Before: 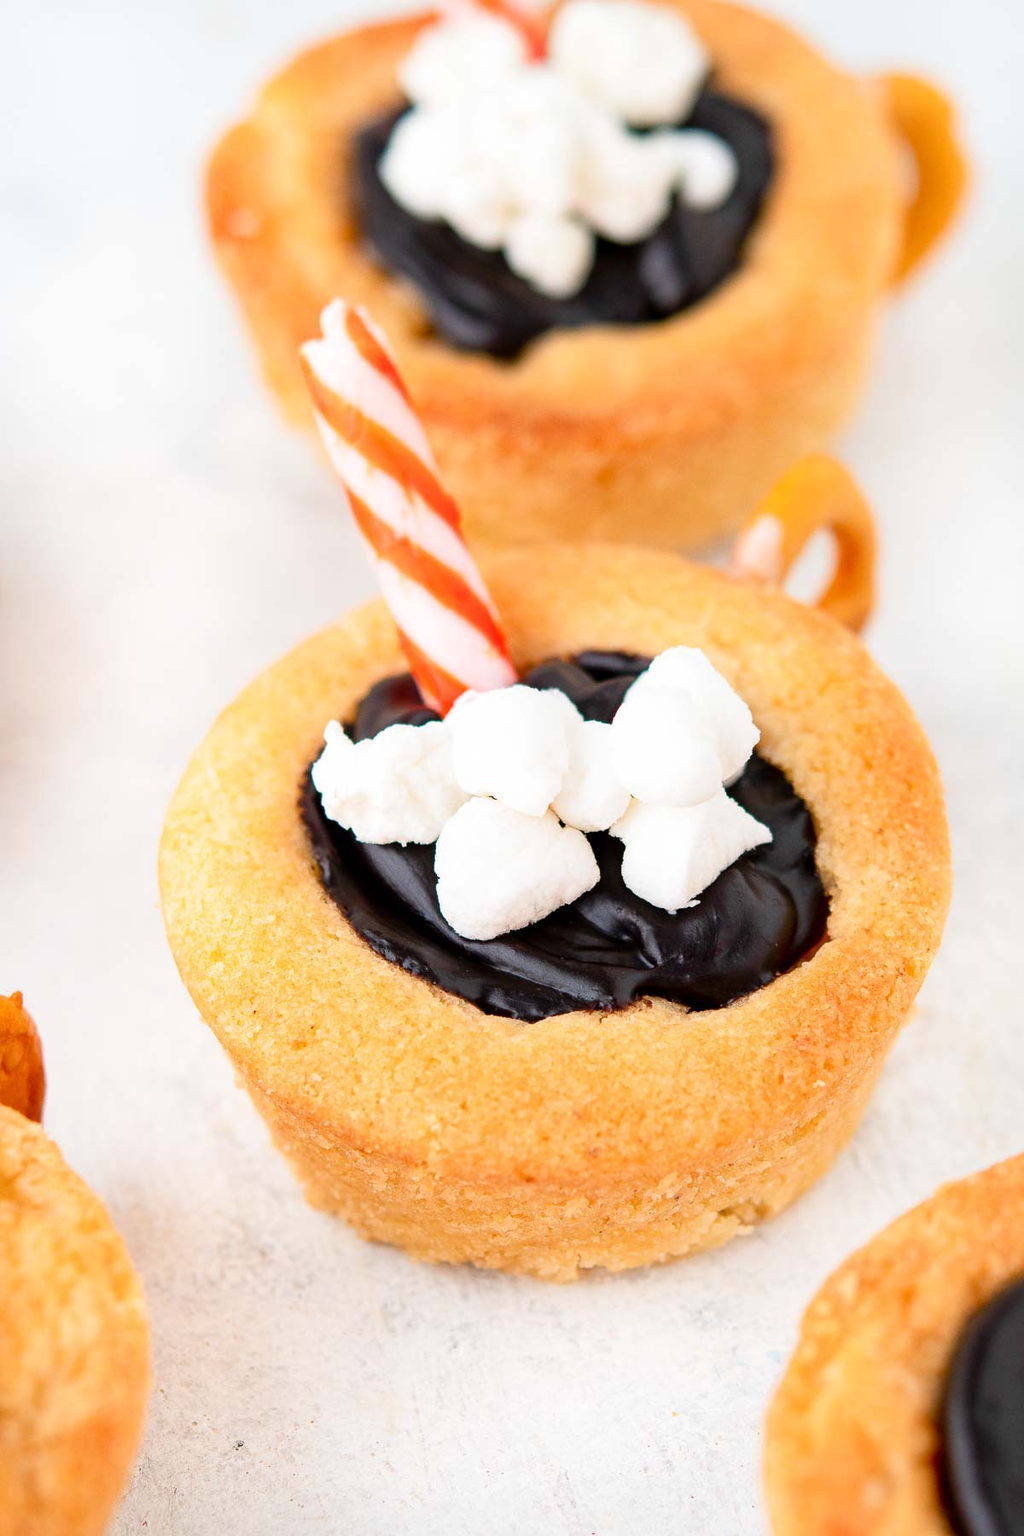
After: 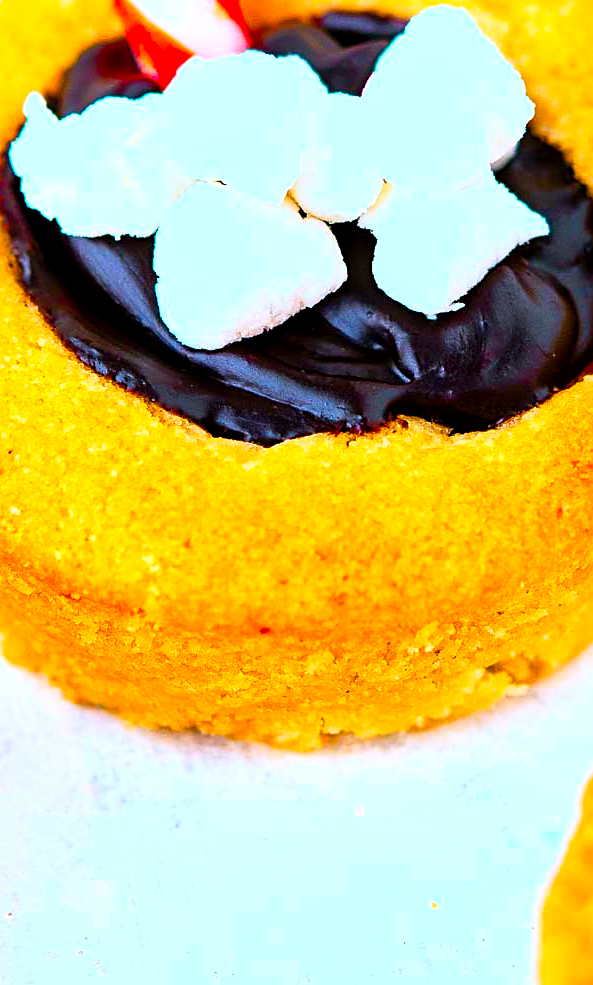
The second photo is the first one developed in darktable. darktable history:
local contrast: mode bilateral grid, contrast 25, coarseness 47, detail 151%, midtone range 0.2
color balance rgb: linear chroma grading › global chroma 9%, perceptual saturation grading › global saturation 36%, perceptual saturation grading › shadows 35%, perceptual brilliance grading › global brilliance 15%, perceptual brilliance grading › shadows -35%, global vibrance 15%
crop: left 29.672%, top 41.786%, right 20.851%, bottom 3.487%
sharpen: on, module defaults
exposure: exposure -0.293 EV, compensate highlight preservation false
contrast brightness saturation: contrast 0.2, brightness 0.2, saturation 0.8
white balance: red 0.924, blue 1.095
